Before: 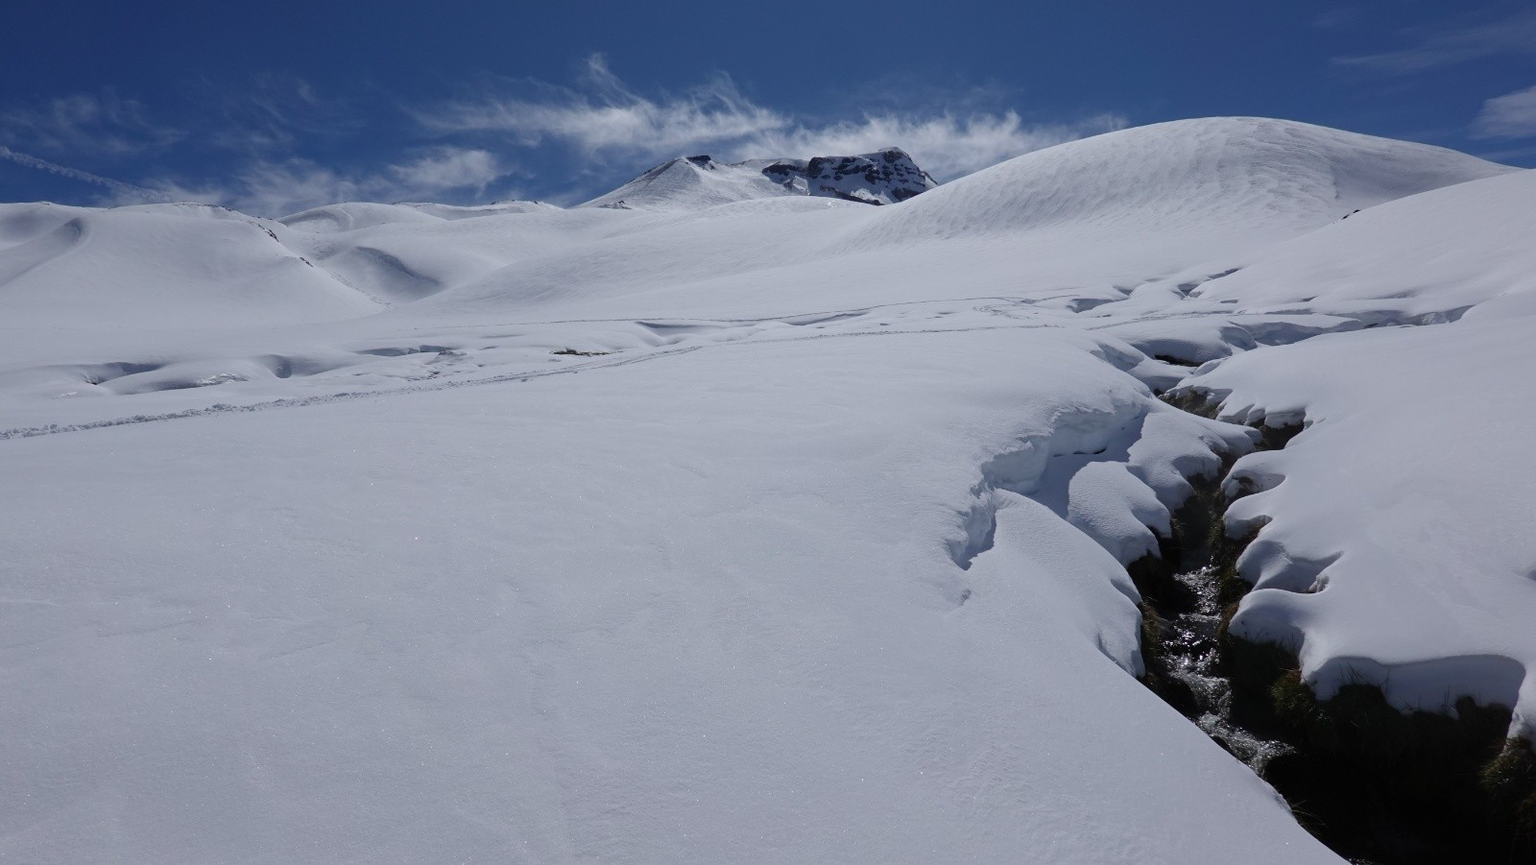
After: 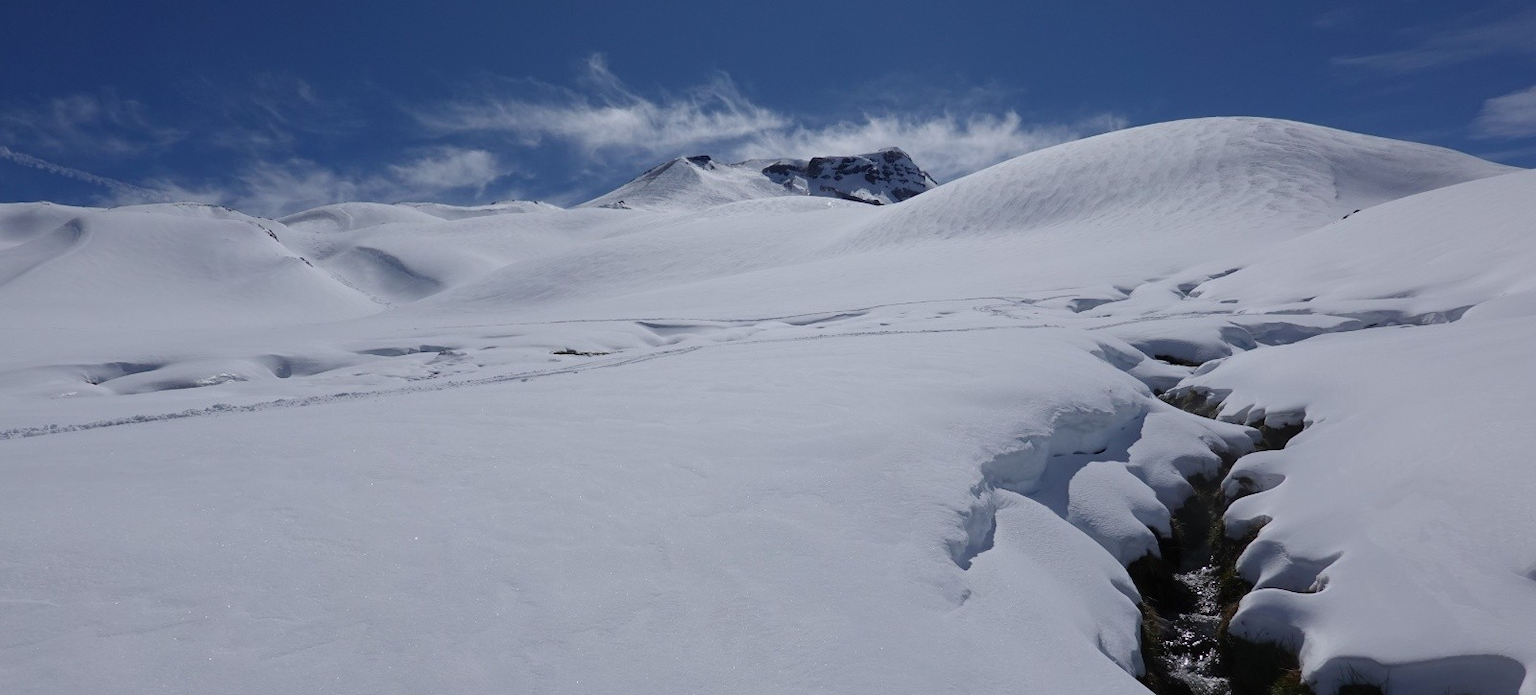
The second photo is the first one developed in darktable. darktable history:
crop: bottom 19.638%
